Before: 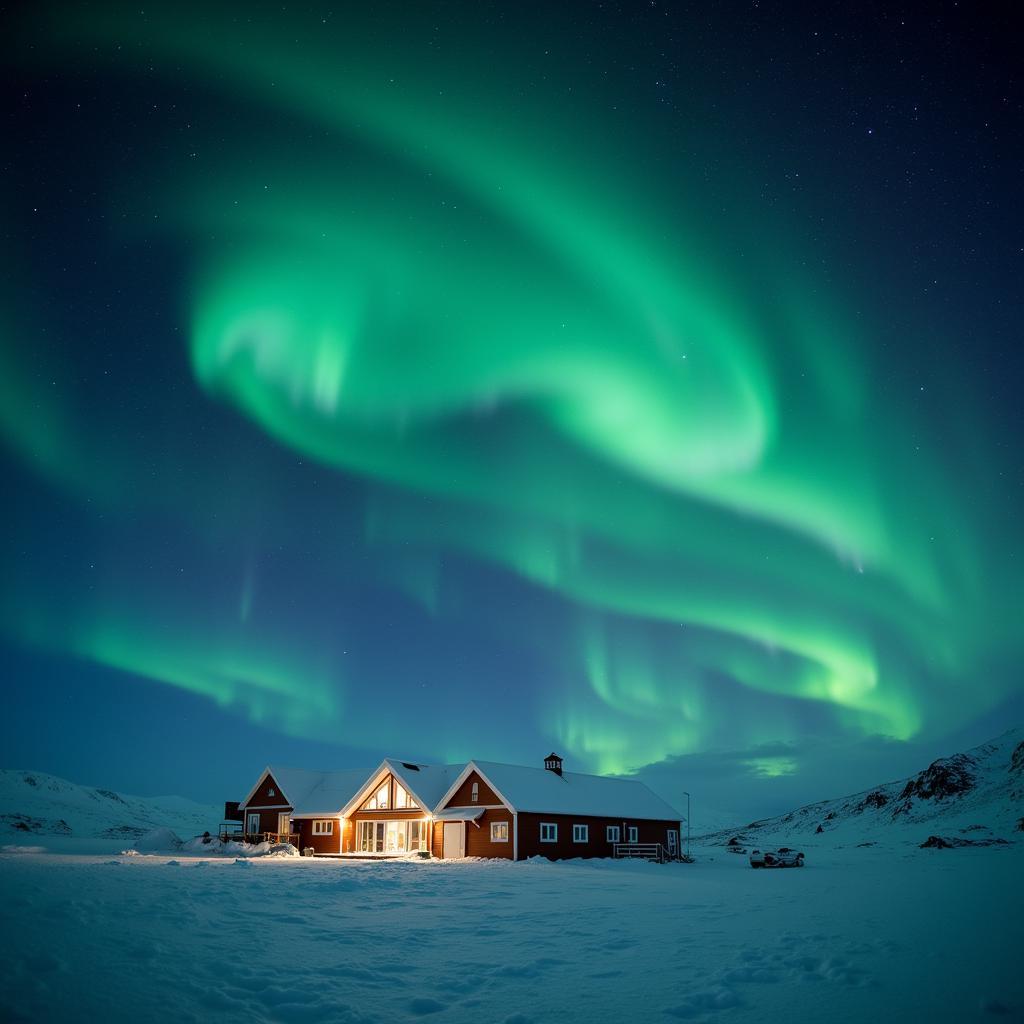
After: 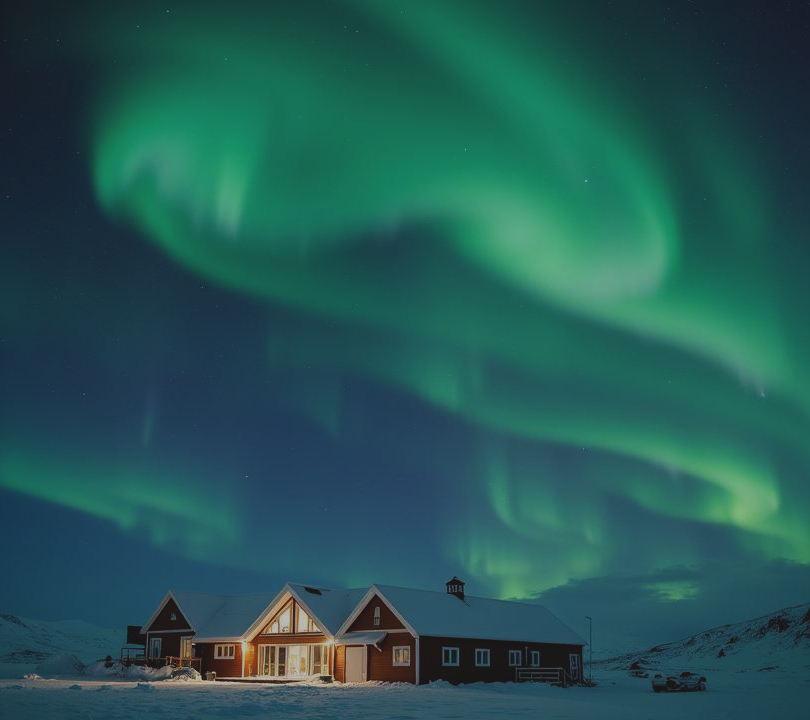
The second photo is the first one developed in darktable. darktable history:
crop: left 9.59%, top 17.24%, right 11.213%, bottom 12.351%
exposure: black level correction -0.016, exposure -1.032 EV, compensate exposure bias true, compensate highlight preservation false
